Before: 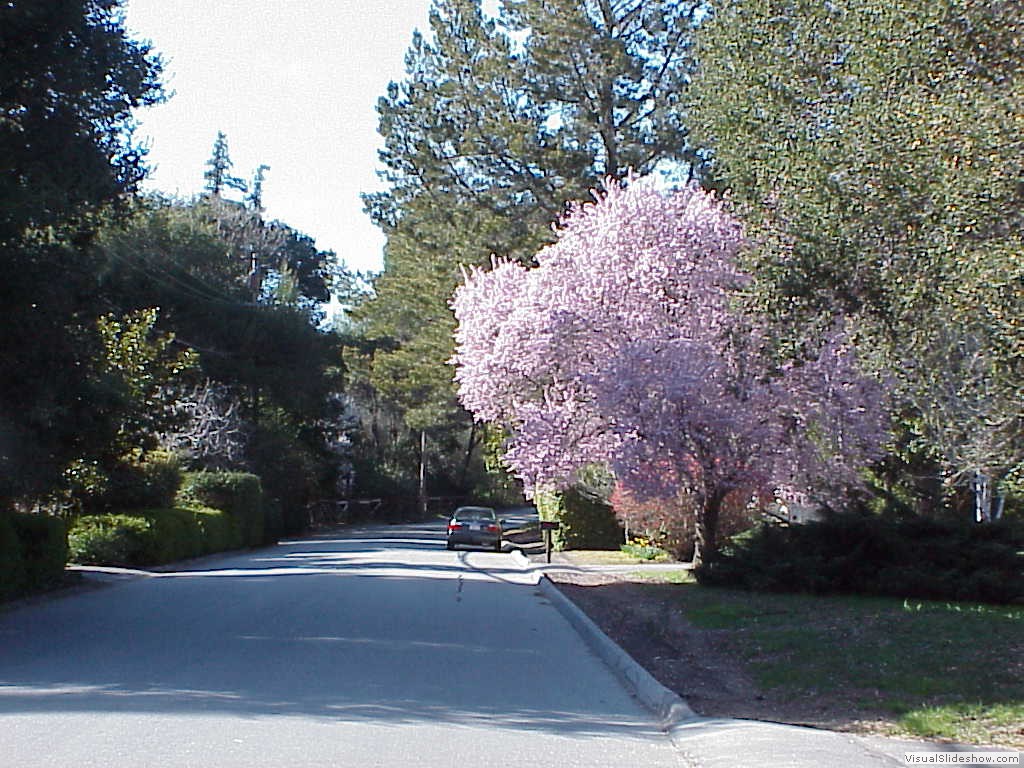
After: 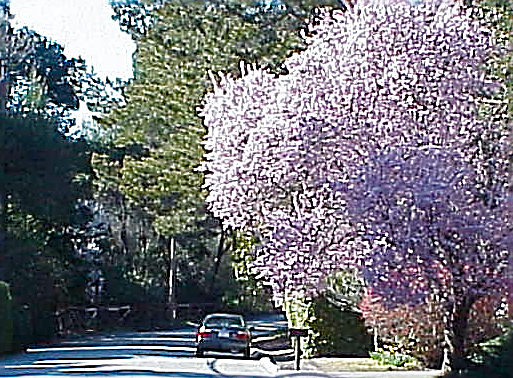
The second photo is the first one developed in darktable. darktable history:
sharpen: amount 1.856
color balance rgb: power › chroma 0.482%, power › hue 215.19°, white fulcrum 1.02 EV, linear chroma grading › global chroma 19.582%, perceptual saturation grading › global saturation 20%, perceptual saturation grading › highlights -49.233%, perceptual saturation grading › shadows 23.958%
crop: left 24.608%, top 25.196%, right 25.208%, bottom 25.475%
